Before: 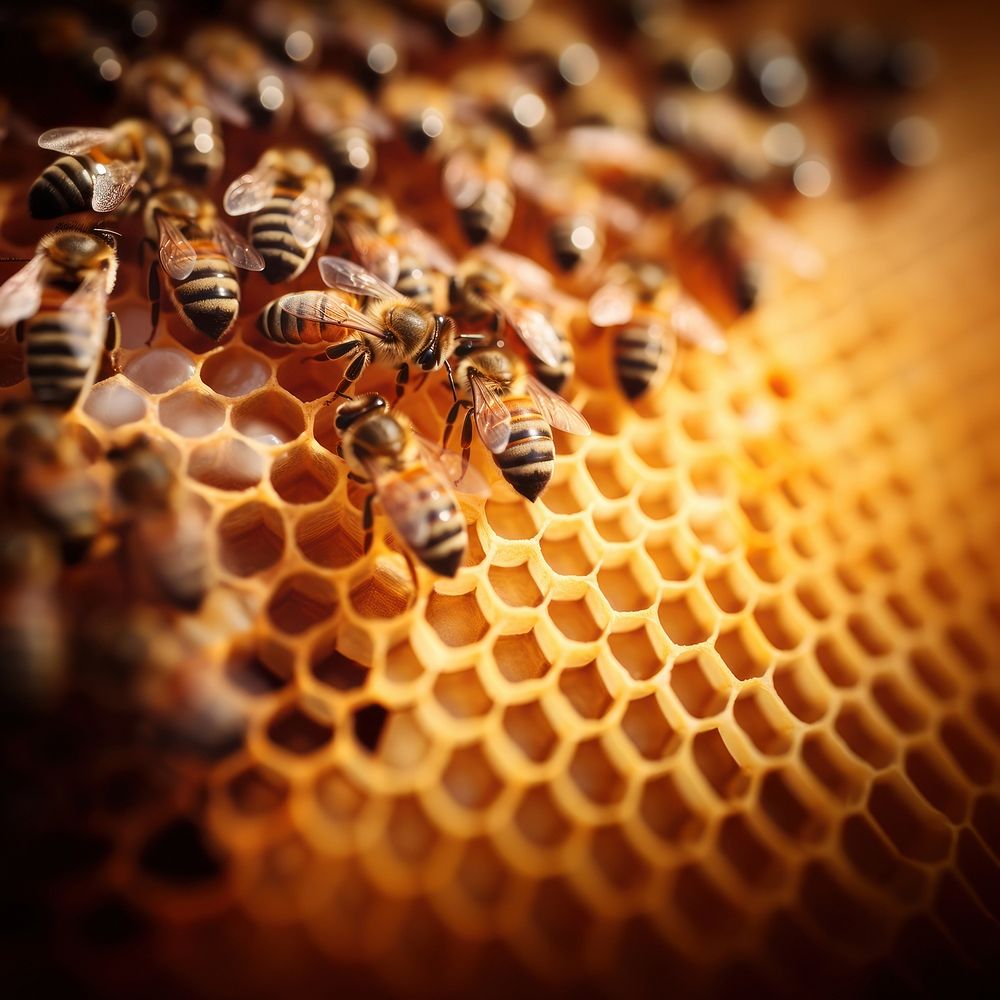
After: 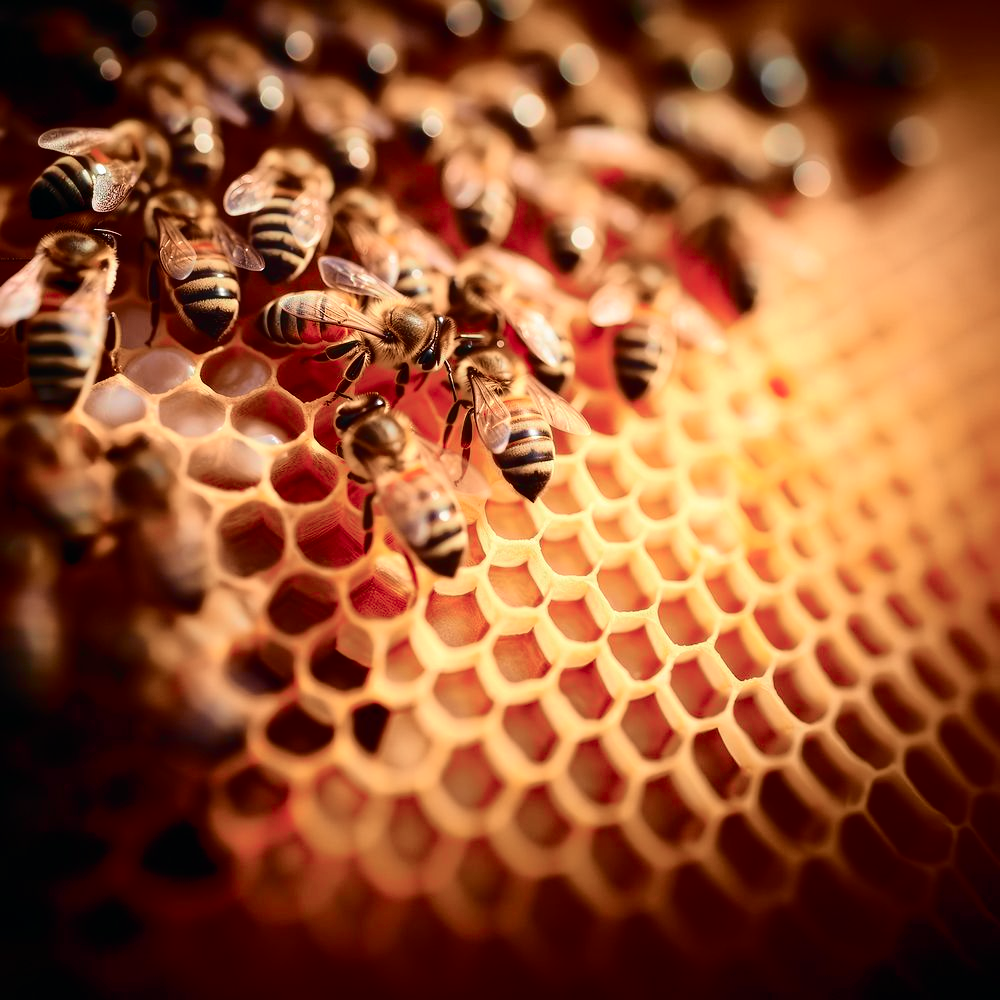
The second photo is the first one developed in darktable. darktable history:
tone curve: curves: ch0 [(0, 0) (0.081, 0.044) (0.192, 0.125) (0.283, 0.238) (0.416, 0.449) (0.495, 0.524) (0.686, 0.743) (0.826, 0.865) (0.978, 0.988)]; ch1 [(0, 0) (0.161, 0.092) (0.35, 0.33) (0.392, 0.392) (0.427, 0.426) (0.479, 0.472) (0.505, 0.497) (0.521, 0.514) (0.547, 0.568) (0.579, 0.597) (0.625, 0.627) (0.678, 0.733) (1, 1)]; ch2 [(0, 0) (0.346, 0.362) (0.404, 0.427) (0.502, 0.495) (0.531, 0.523) (0.549, 0.554) (0.582, 0.596) (0.629, 0.642) (0.717, 0.678) (1, 1)], color space Lab, independent channels, preserve colors none
